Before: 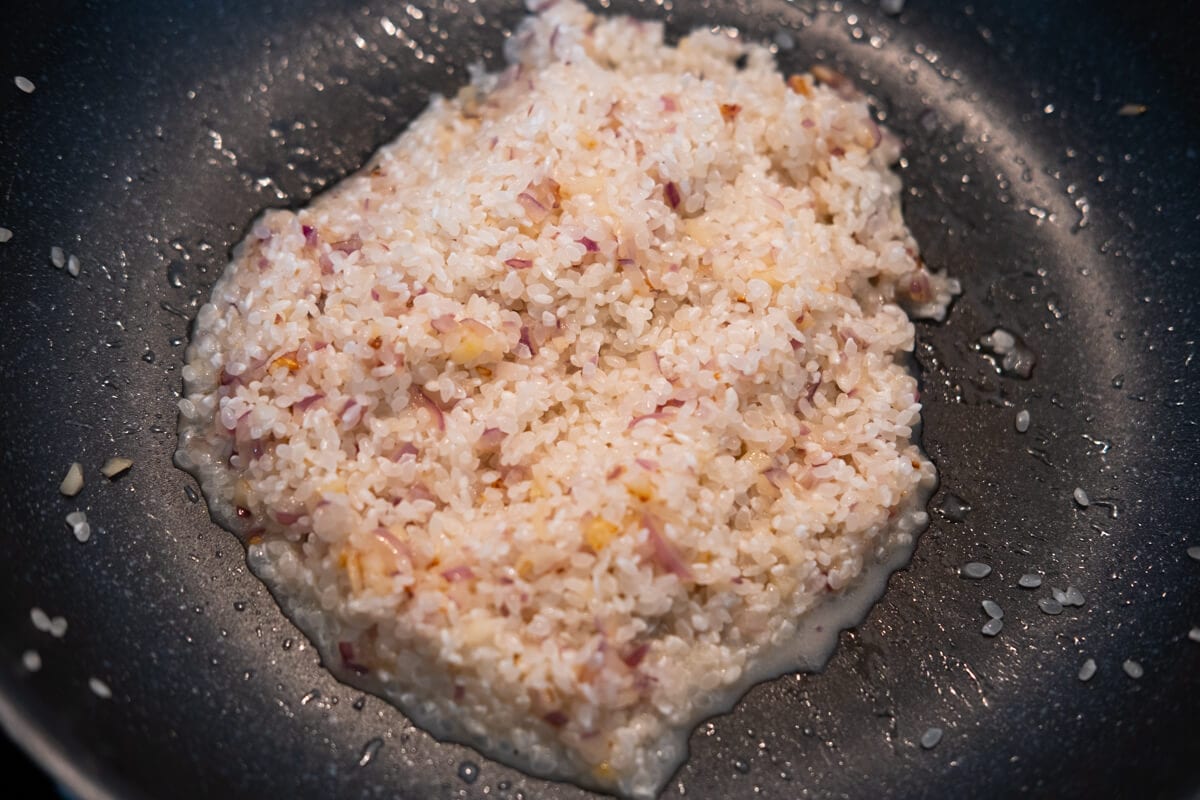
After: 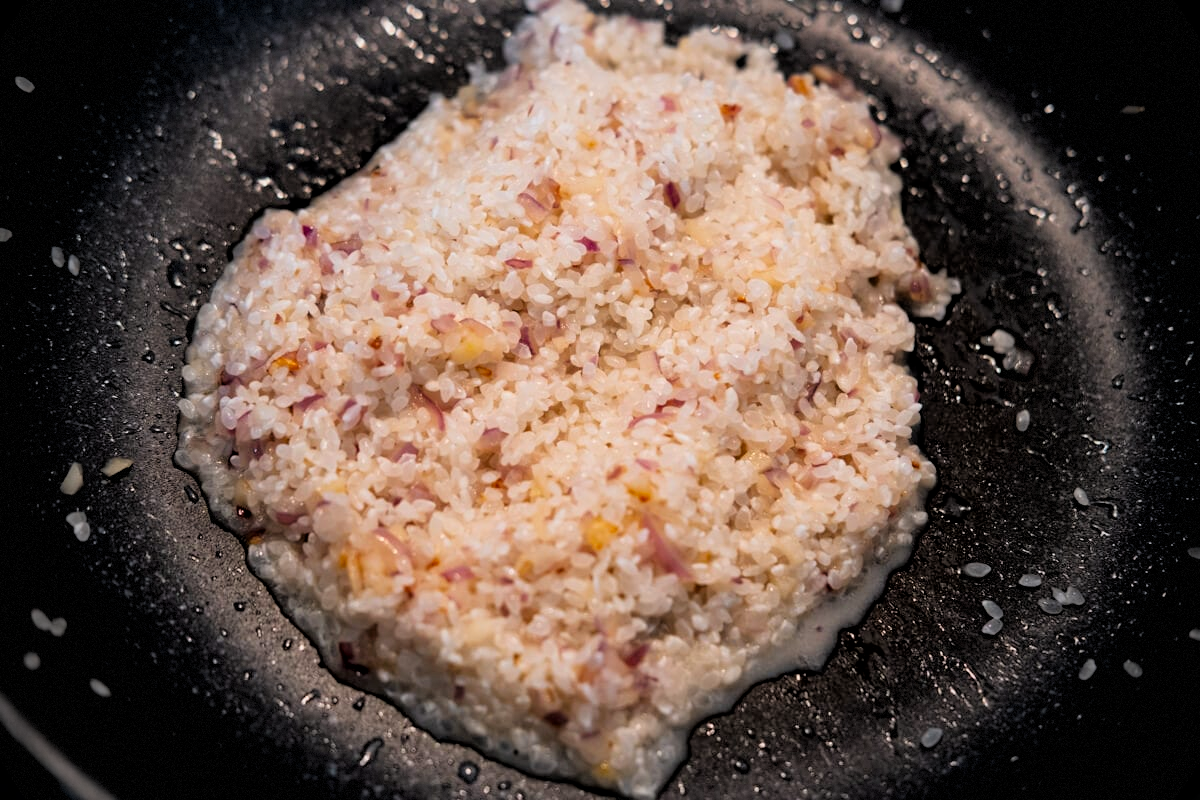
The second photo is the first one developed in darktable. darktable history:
filmic rgb: black relative exposure -3.91 EV, white relative exposure 3.13 EV, hardness 2.87, color science v6 (2022)
vignetting: fall-off start 67.18%, width/height ratio 1.016, dithering 8-bit output
local contrast: mode bilateral grid, contrast 20, coarseness 51, detail 119%, midtone range 0.2
contrast brightness saturation: contrast 0.036, saturation 0.162
